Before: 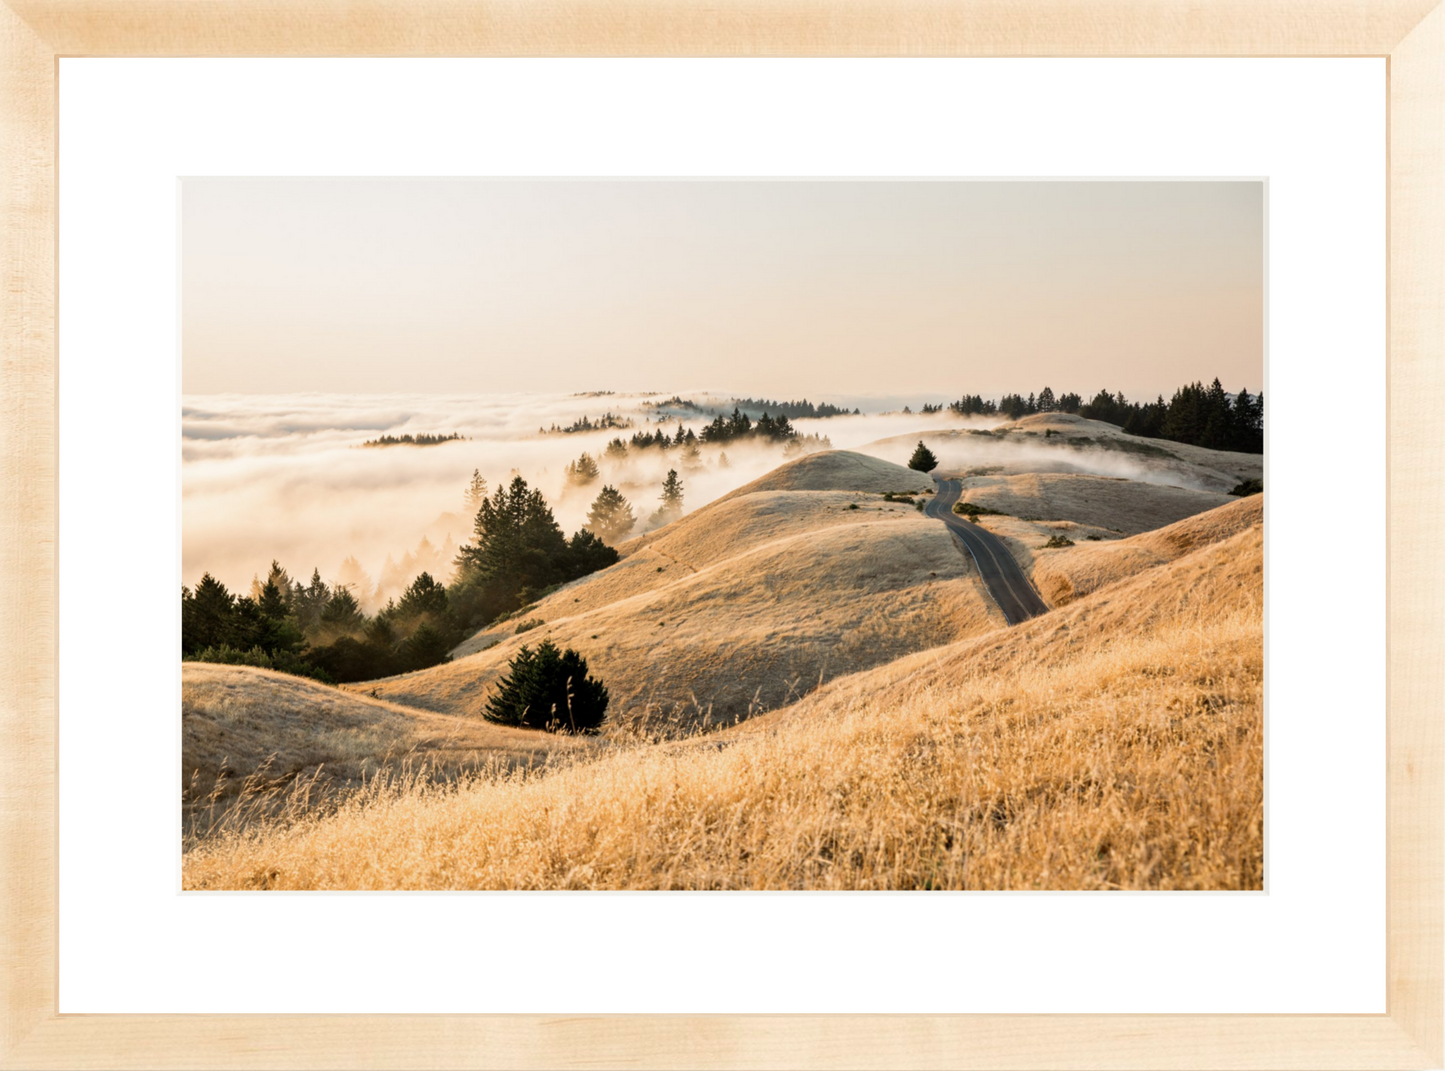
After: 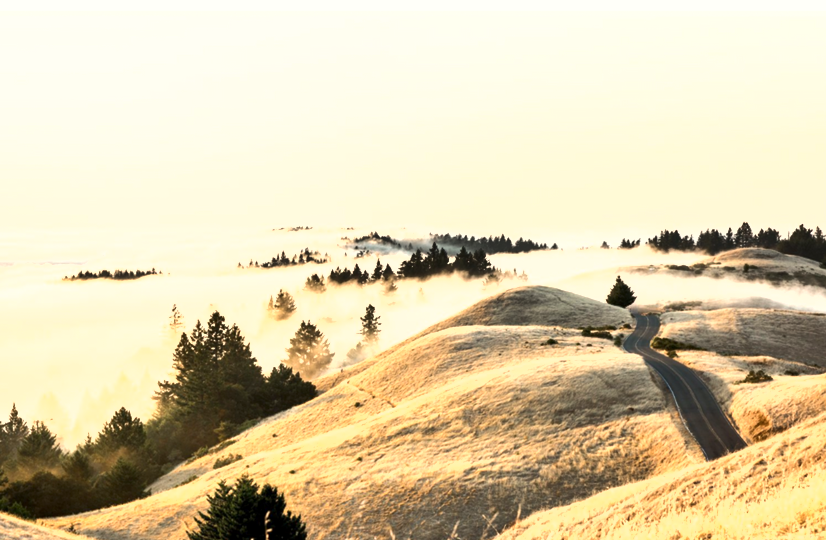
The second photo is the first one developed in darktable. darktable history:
color correction: highlights b* 3
crop: left 20.932%, top 15.471%, right 21.848%, bottom 34.081%
shadows and highlights: highlights color adjustment 0%, low approximation 0.01, soften with gaussian
exposure: exposure 1 EV, compensate highlight preservation false
